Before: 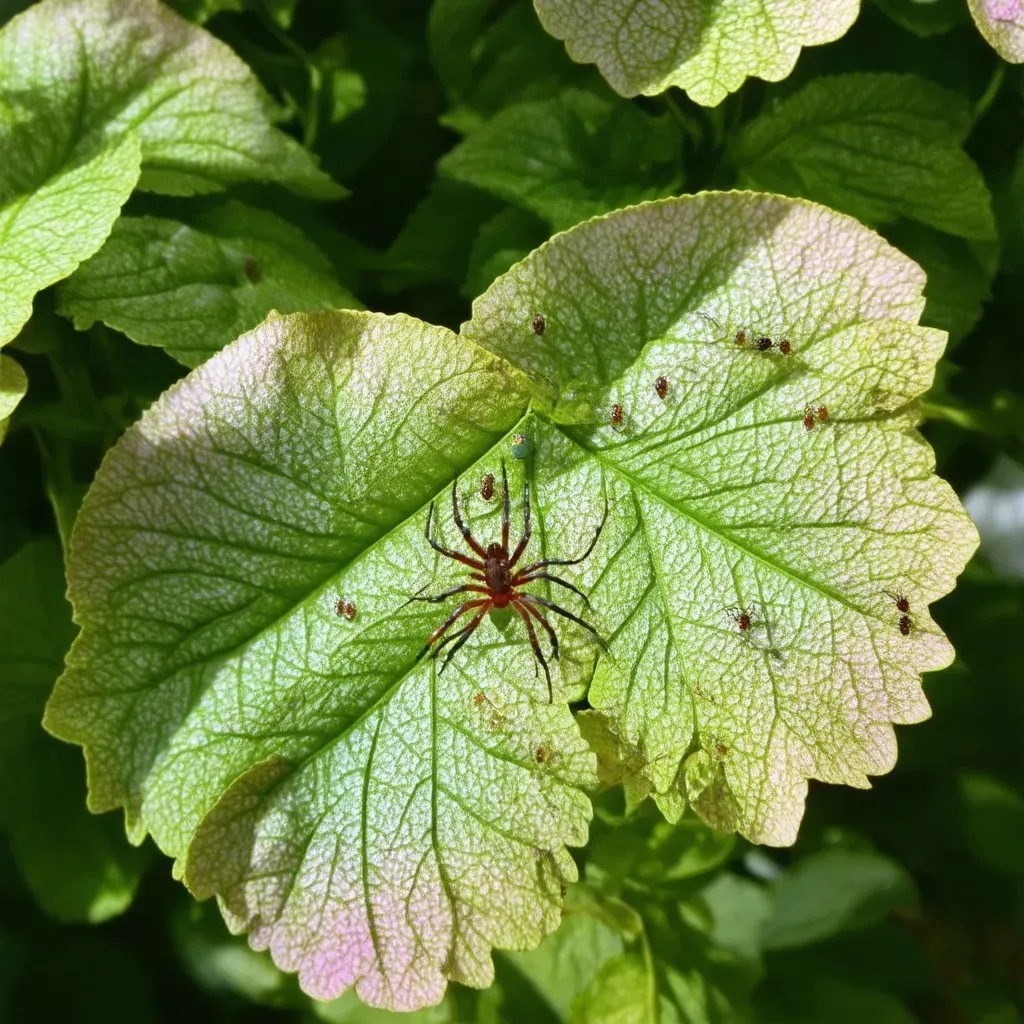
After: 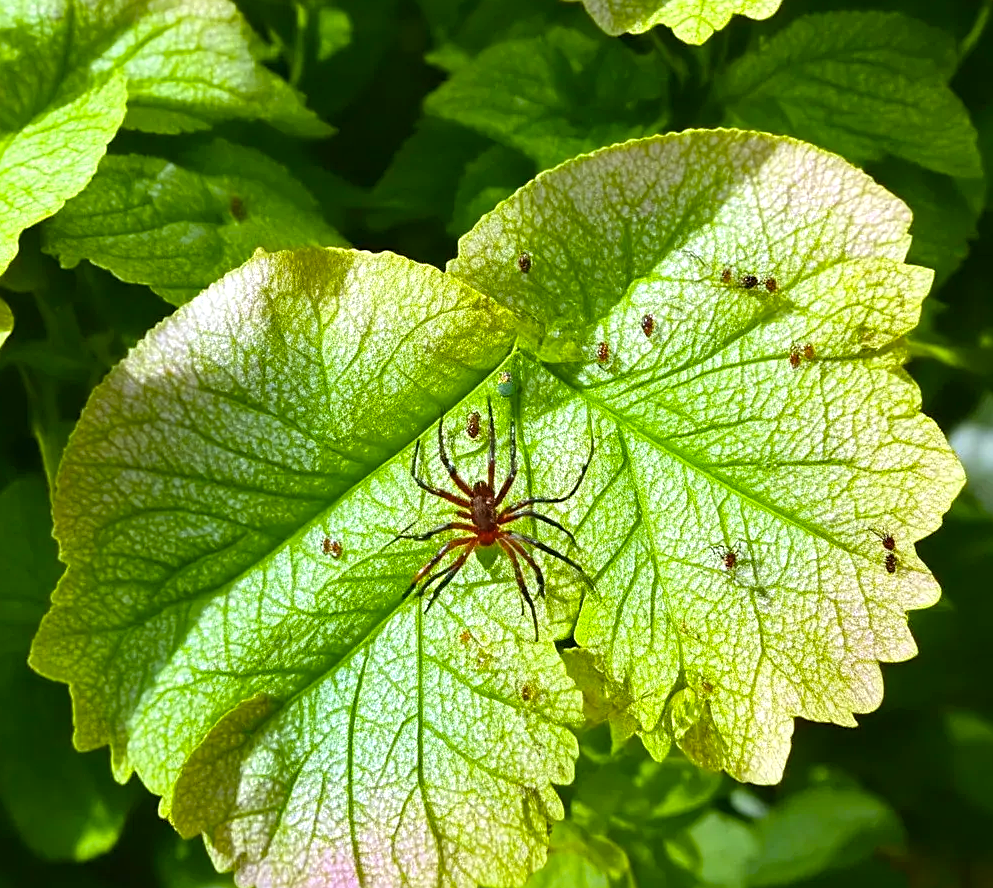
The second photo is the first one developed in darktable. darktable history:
crop: left 1.461%, top 6.125%, right 1.497%, bottom 7.135%
color balance rgb: perceptual saturation grading › global saturation 14.652%, perceptual brilliance grading › global brilliance 9.293%, perceptual brilliance grading › shadows 14.867%
sharpen: amount 0.499
tone equalizer: edges refinement/feathering 500, mask exposure compensation -1.57 EV, preserve details no
color calibration: output R [0.994, 0.059, -0.119, 0], output G [-0.036, 1.09, -0.119, 0], output B [0.078, -0.108, 0.961, 0], illuminant Planckian (black body), x 0.352, y 0.351, temperature 4822.62 K
